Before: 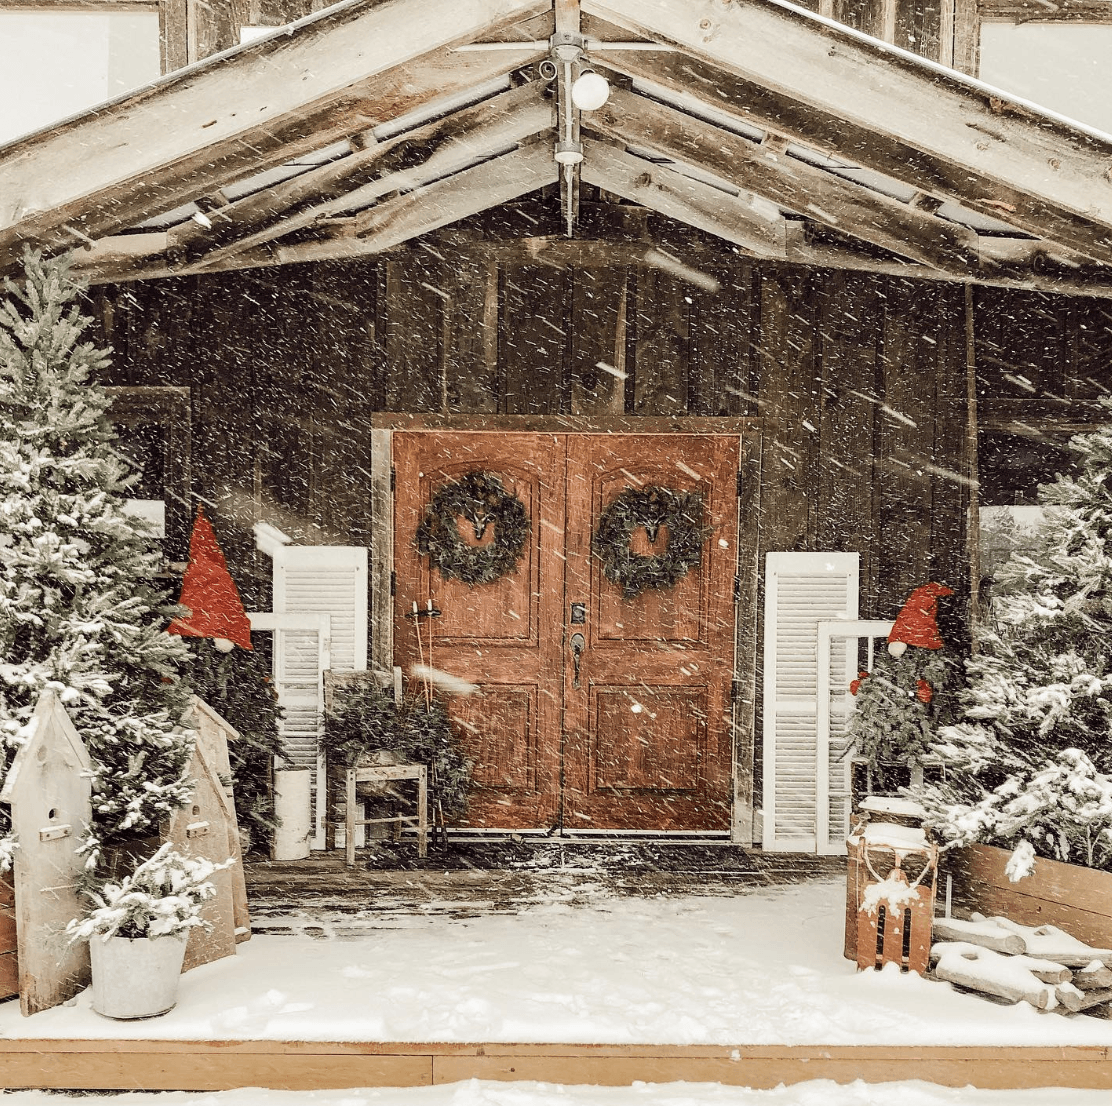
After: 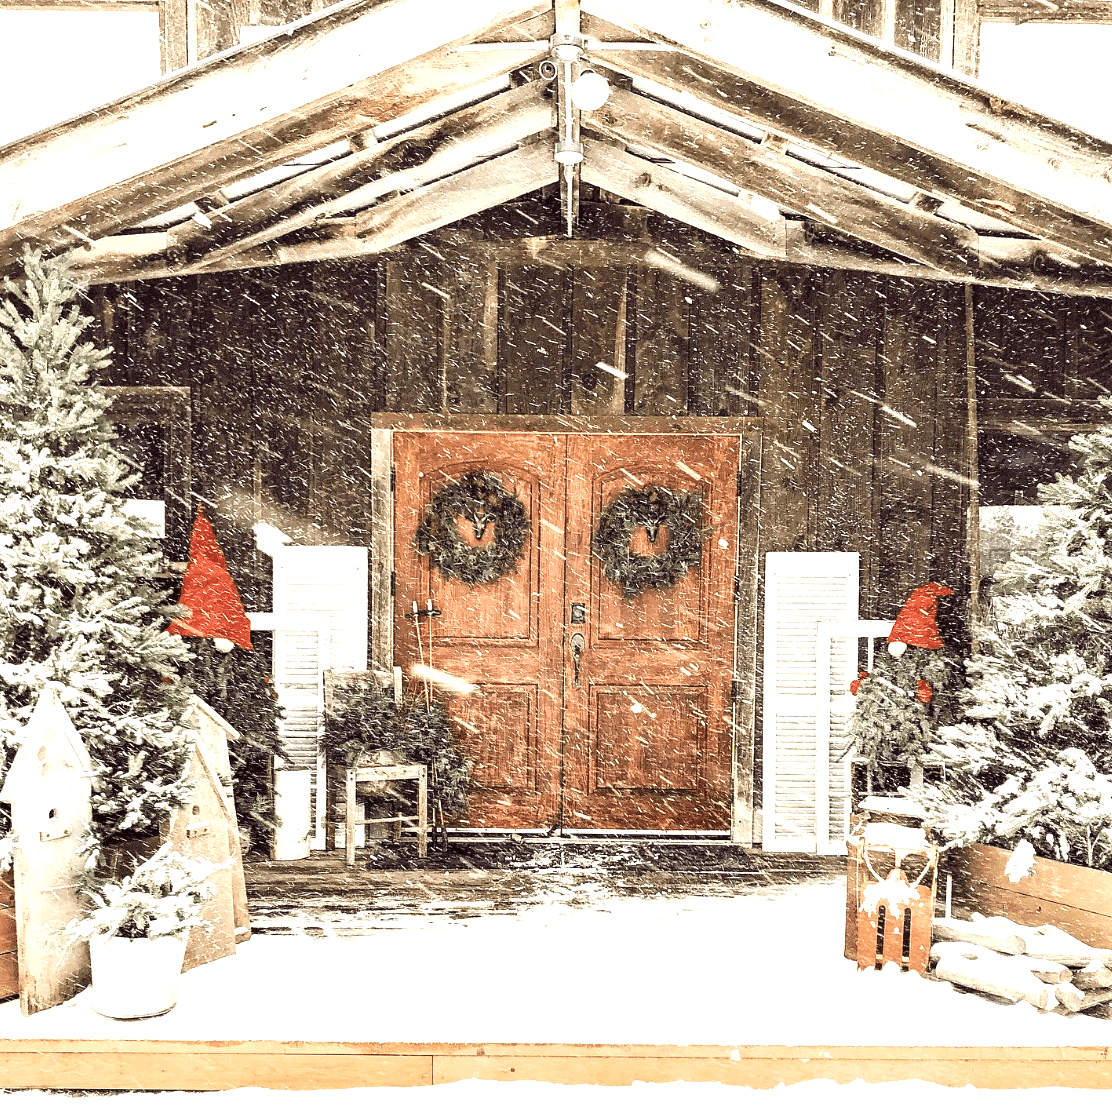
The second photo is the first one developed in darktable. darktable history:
exposure: black level correction 0.001, exposure 1.042 EV, compensate exposure bias true, compensate highlight preservation false
